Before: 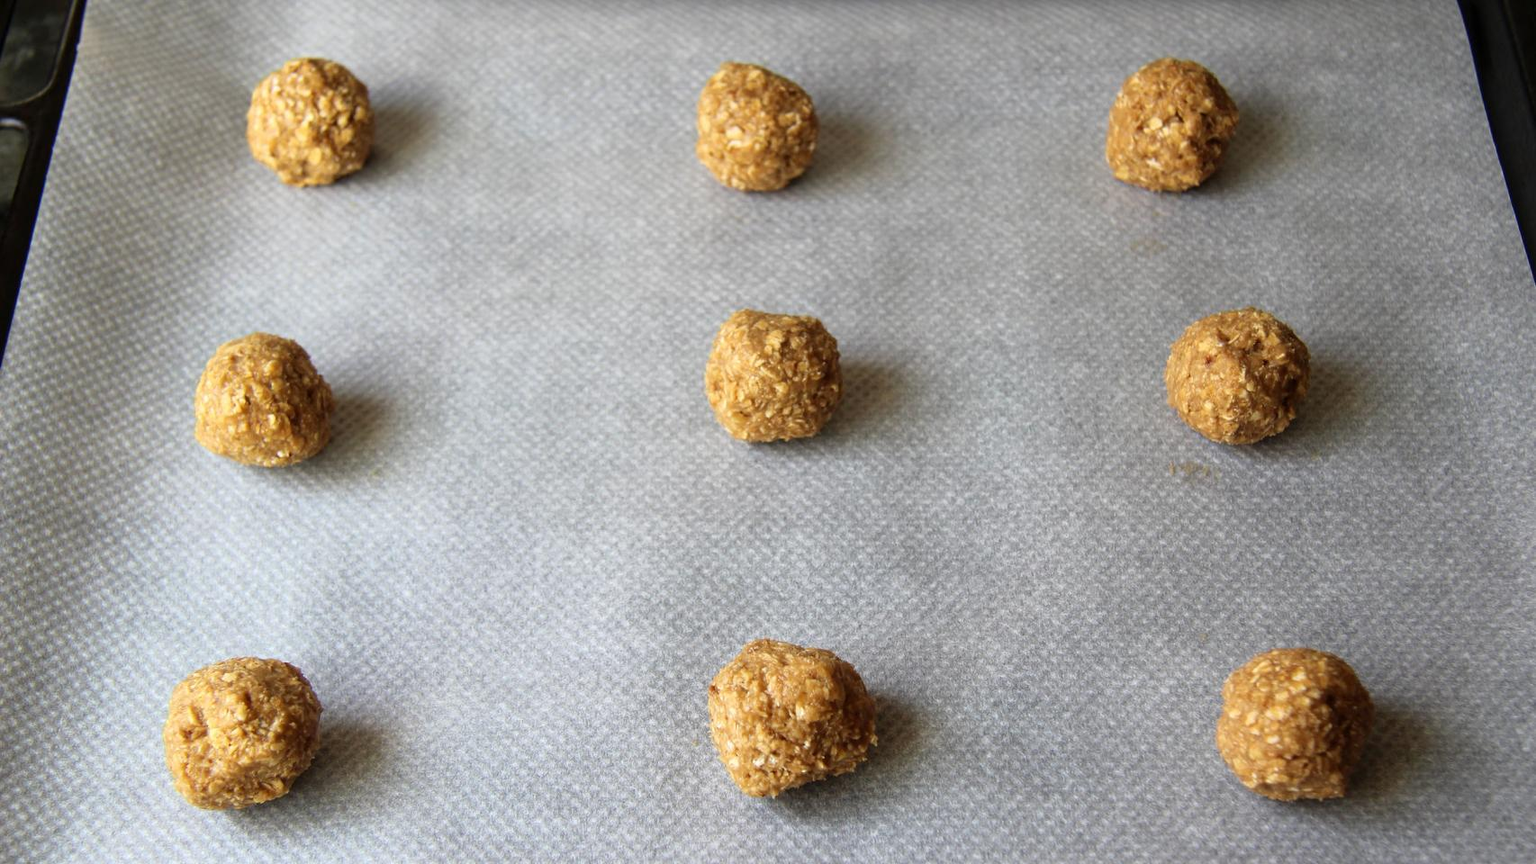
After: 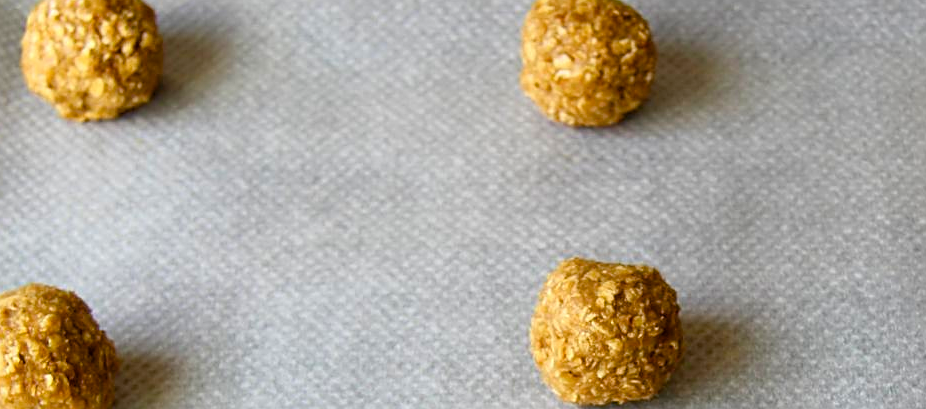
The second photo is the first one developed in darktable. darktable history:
crop: left 14.842%, top 9.053%, right 30.875%, bottom 48.336%
color balance rgb: perceptual saturation grading › global saturation 20%, perceptual saturation grading › highlights -25.575%, perceptual saturation grading › shadows 24.38%, global vibrance 30.056%
sharpen: amount 0.49
